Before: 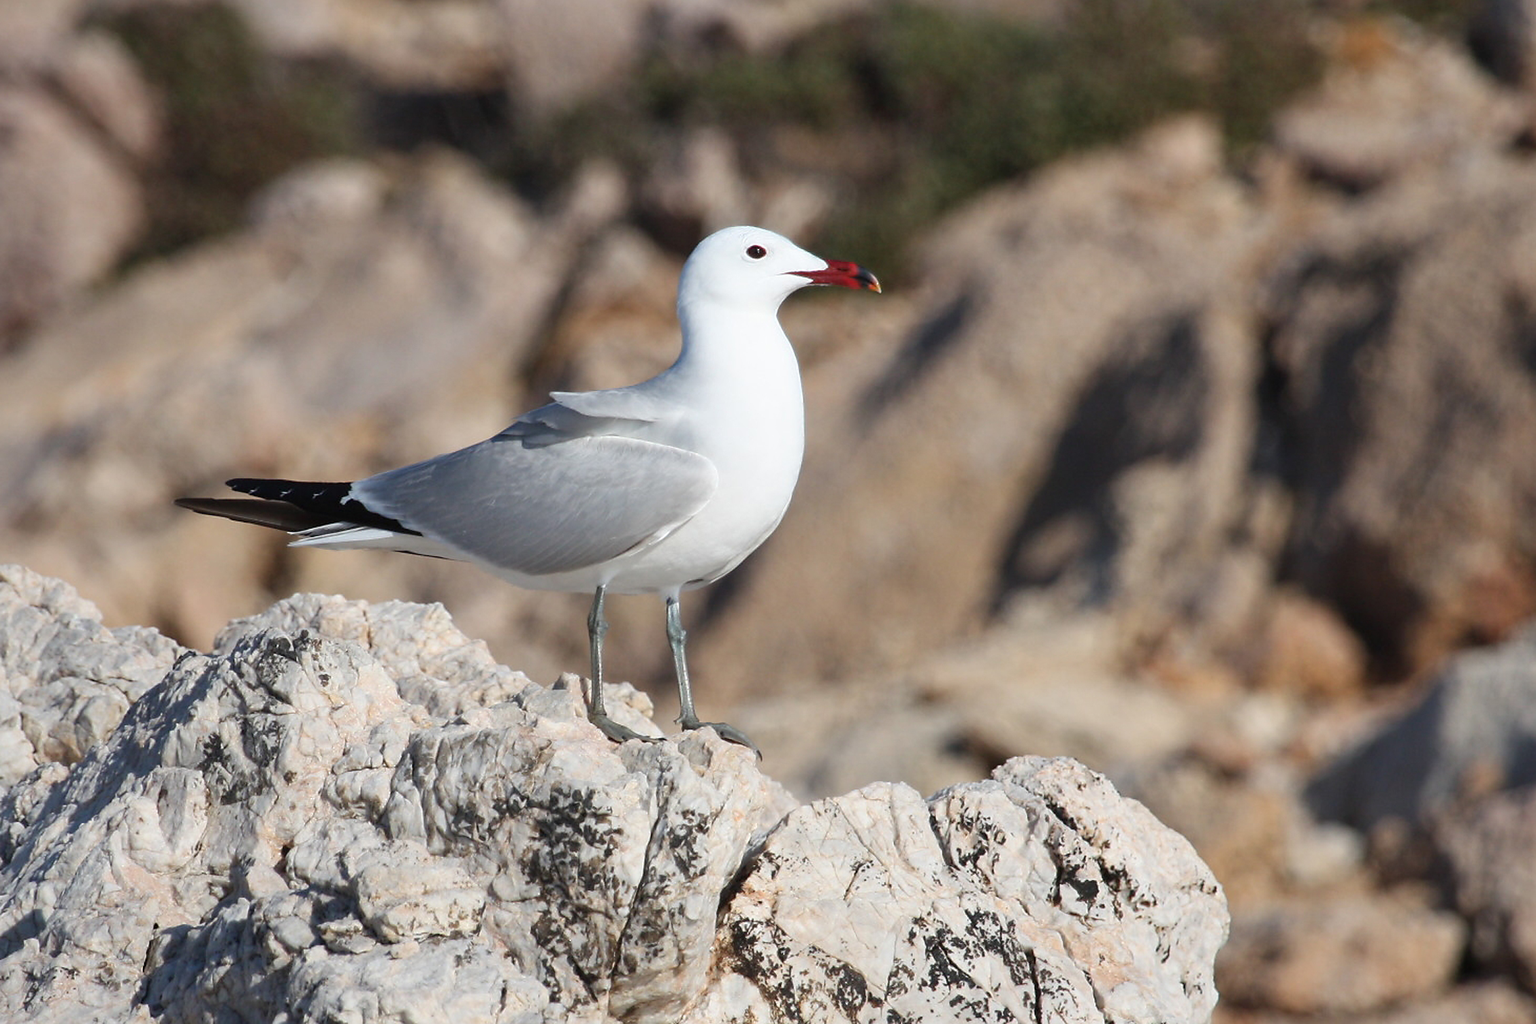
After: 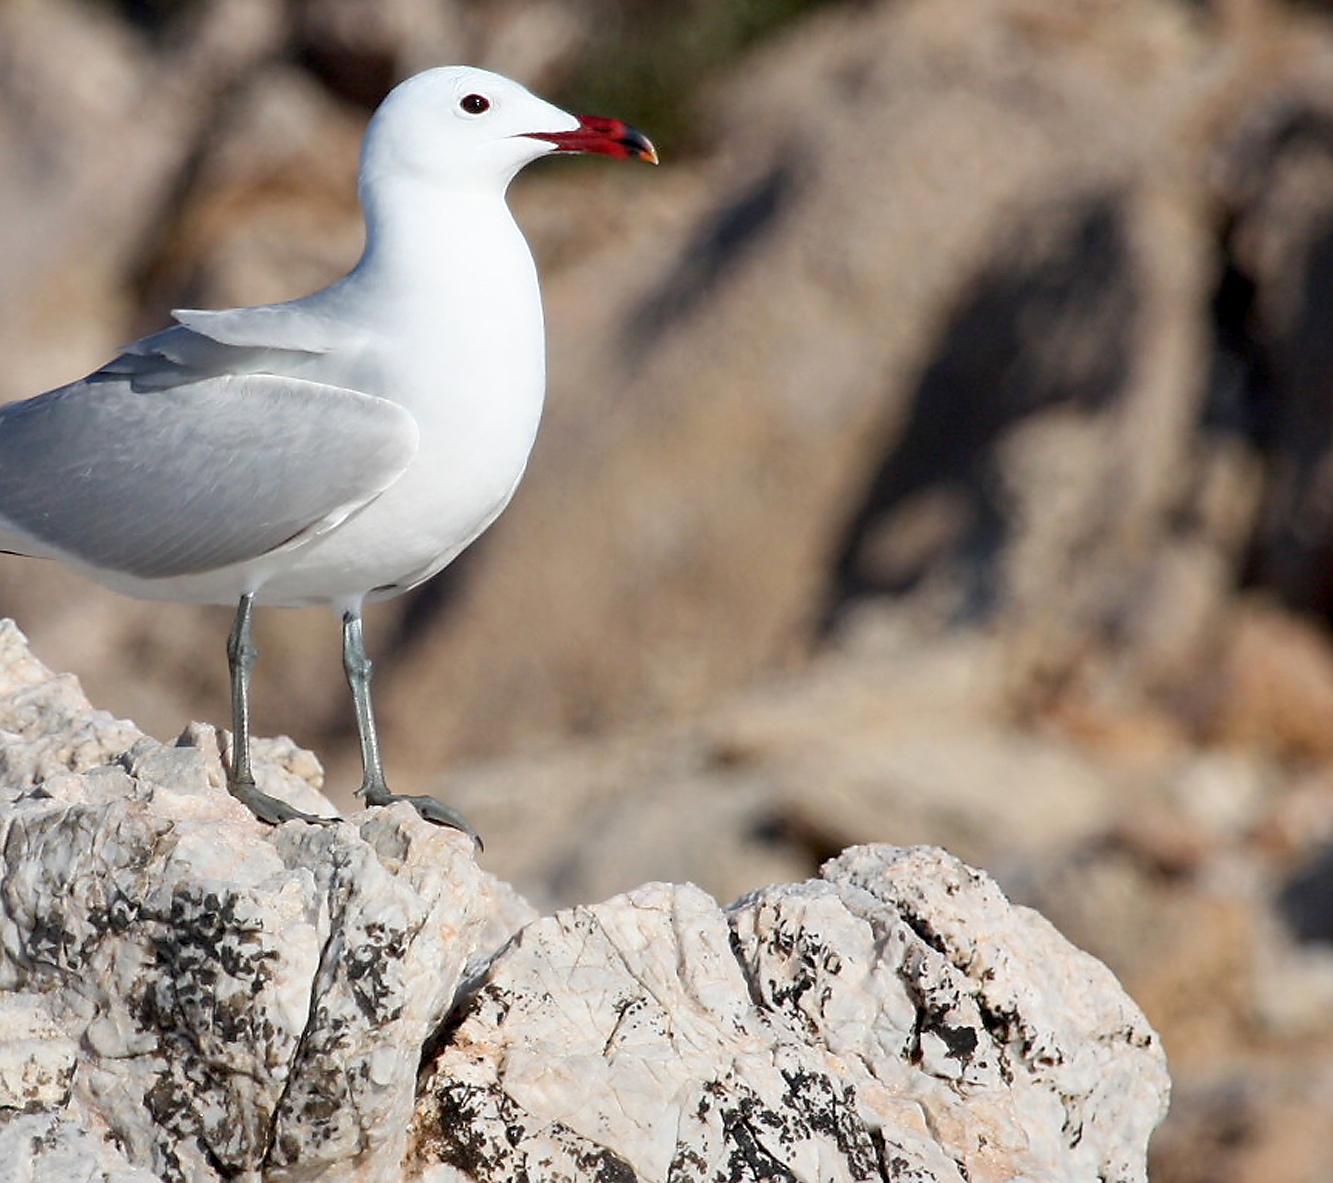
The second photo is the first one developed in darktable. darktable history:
crop and rotate: left 28.256%, top 17.734%, right 12.656%, bottom 3.573%
exposure: black level correction 0.01, exposure 0.011 EV, compensate highlight preservation false
sharpen: radius 1
color balance rgb: on, module defaults
